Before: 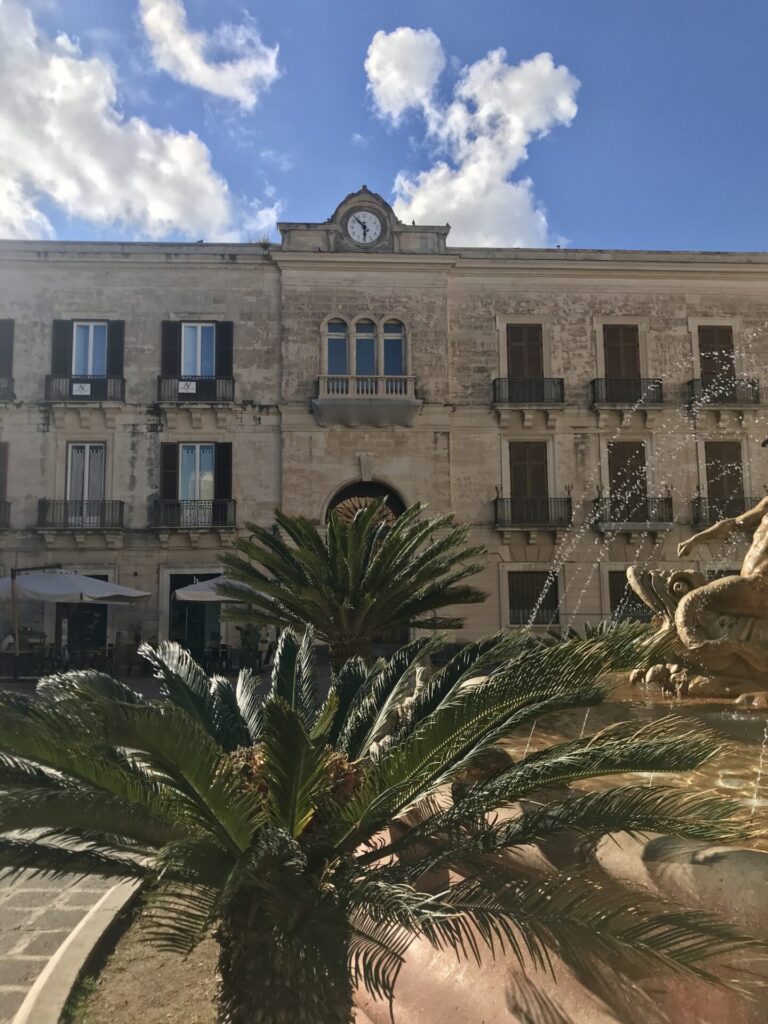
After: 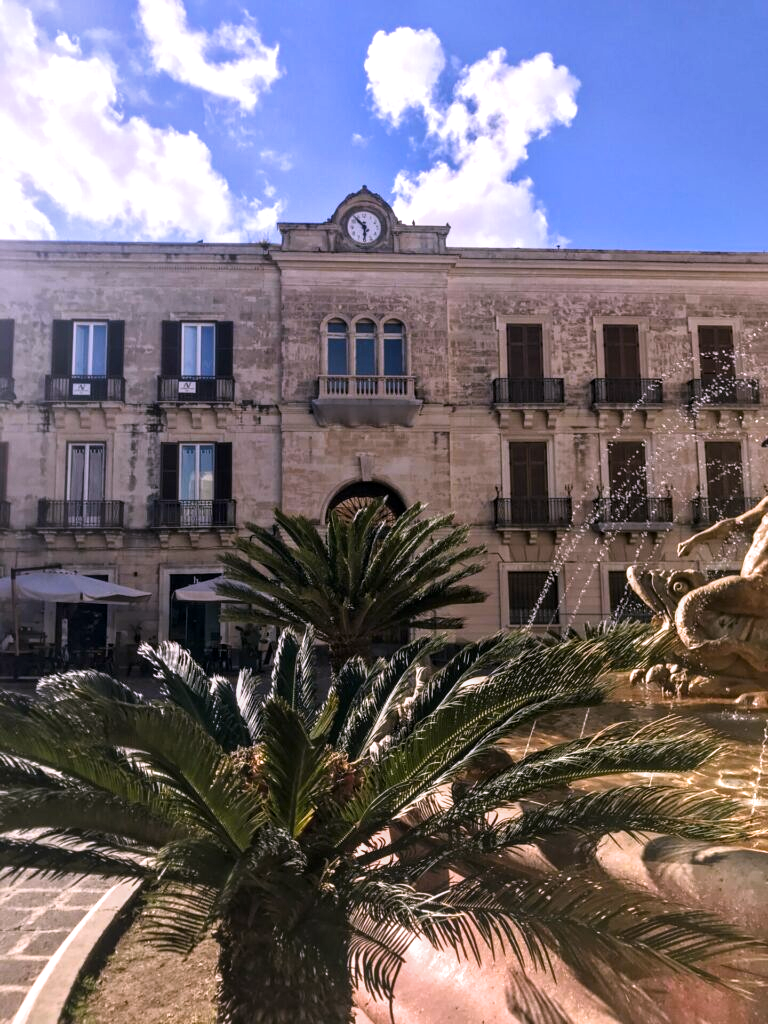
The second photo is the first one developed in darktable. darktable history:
filmic rgb: black relative exposure -9.08 EV, white relative exposure 2.3 EV, hardness 7.49
local contrast: on, module defaults
exposure: exposure 0.178 EV, compensate exposure bias true
color balance rgb: global vibrance 42.74%
white balance: red 1.066, blue 1.119
